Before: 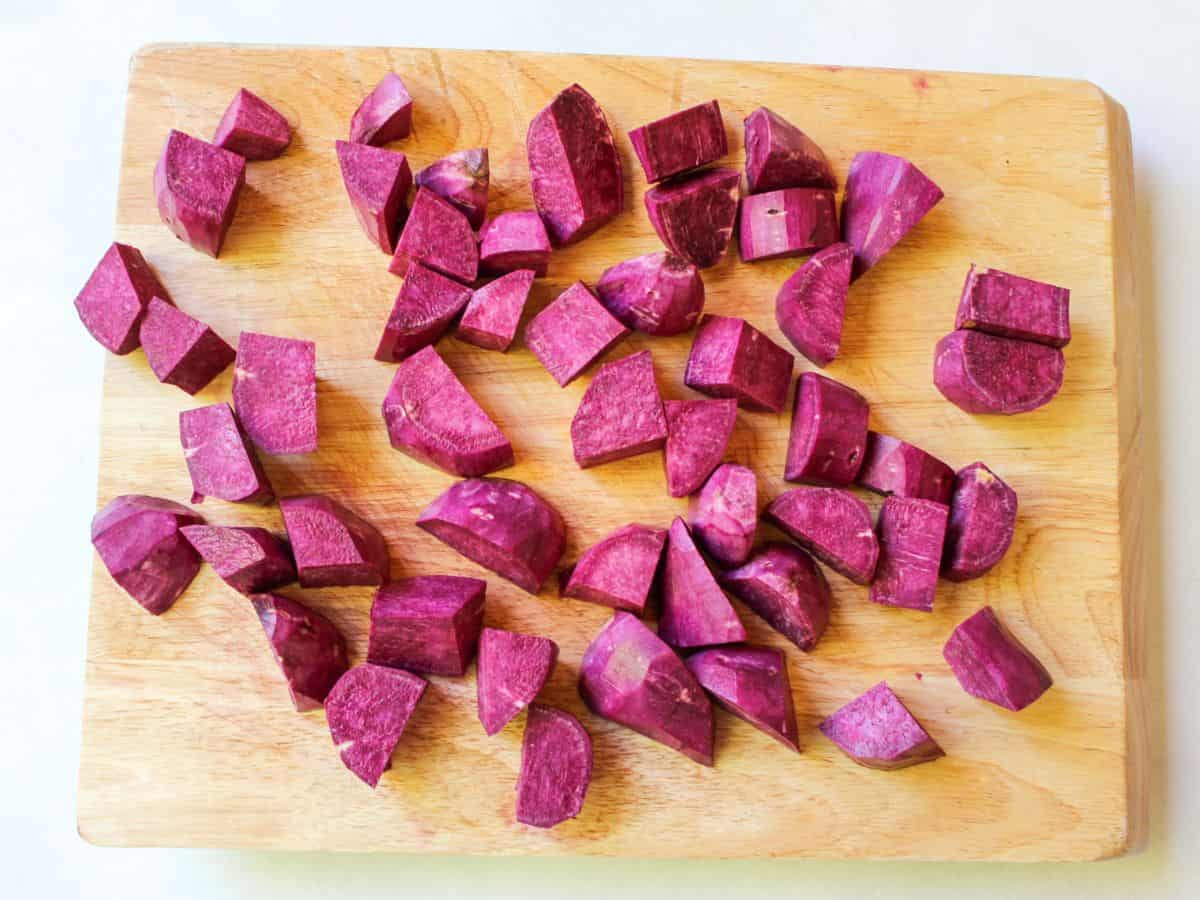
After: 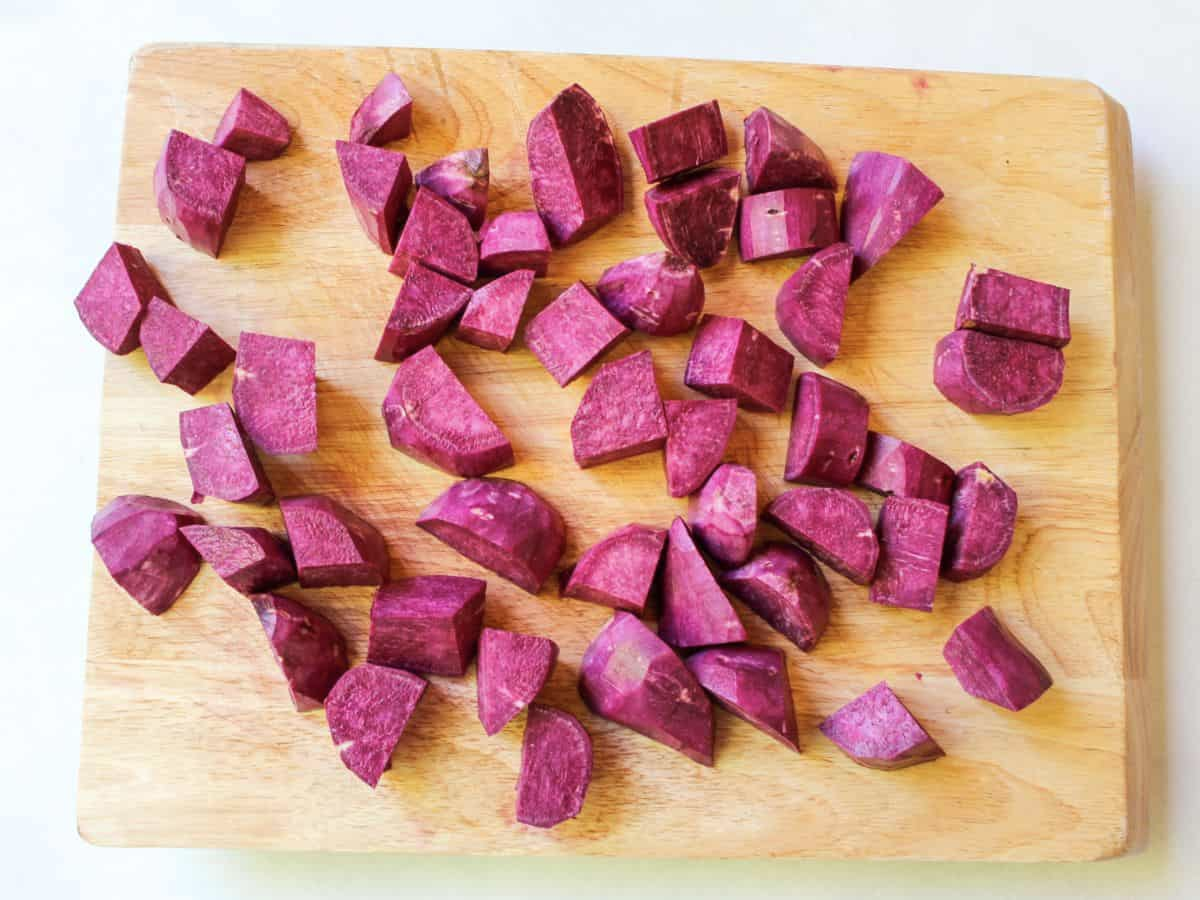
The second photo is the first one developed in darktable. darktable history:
contrast brightness saturation: saturation -0.081
